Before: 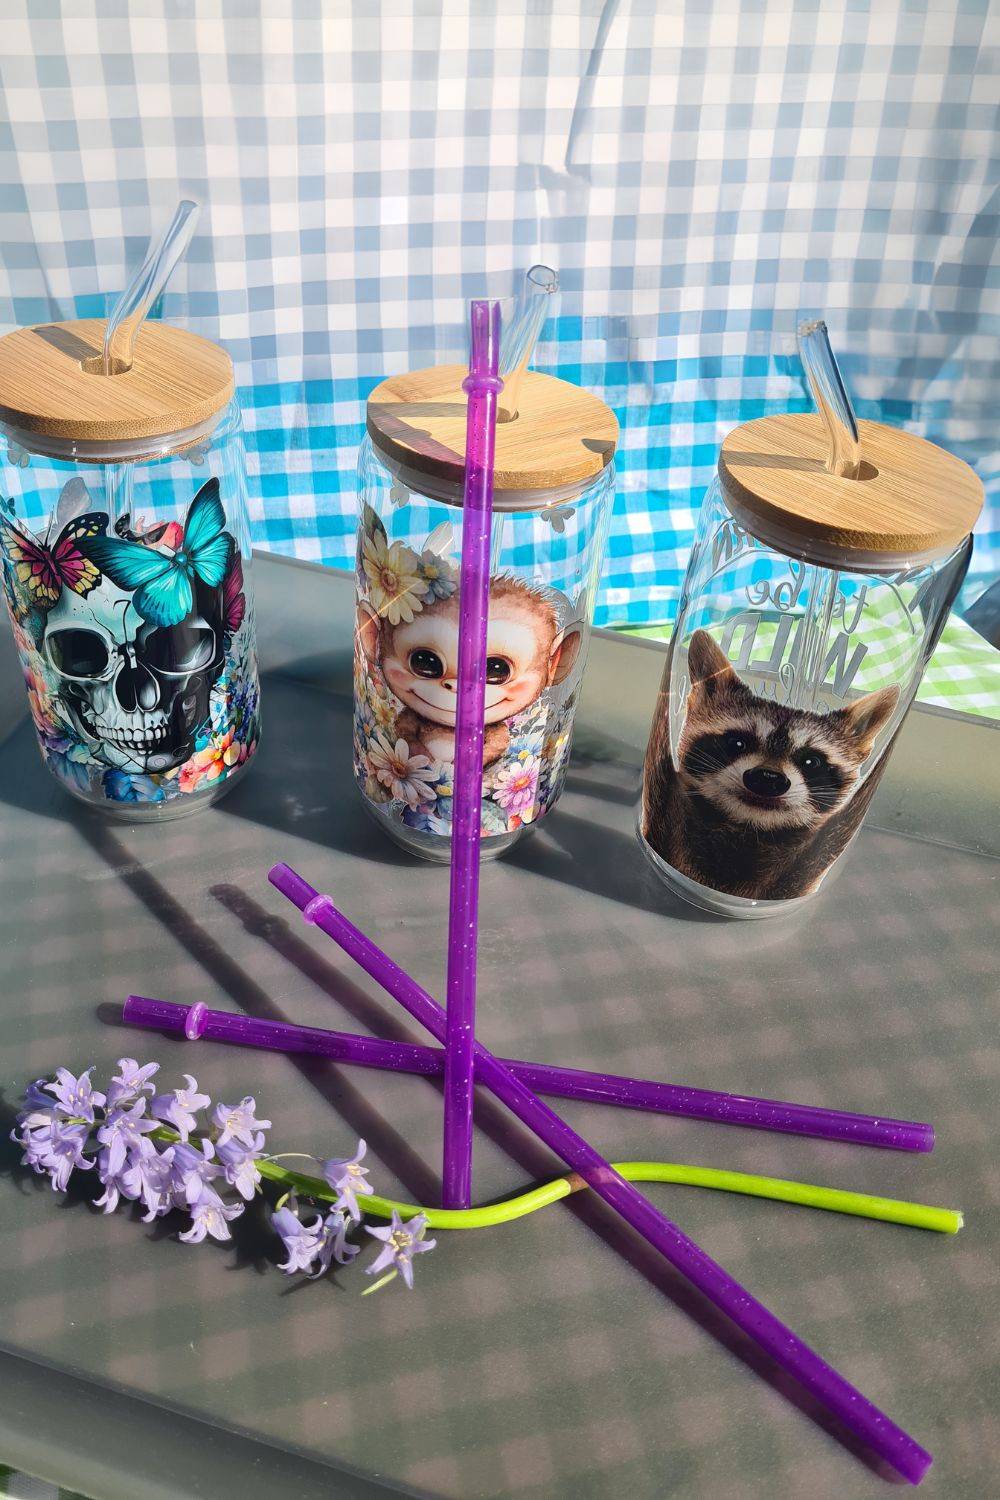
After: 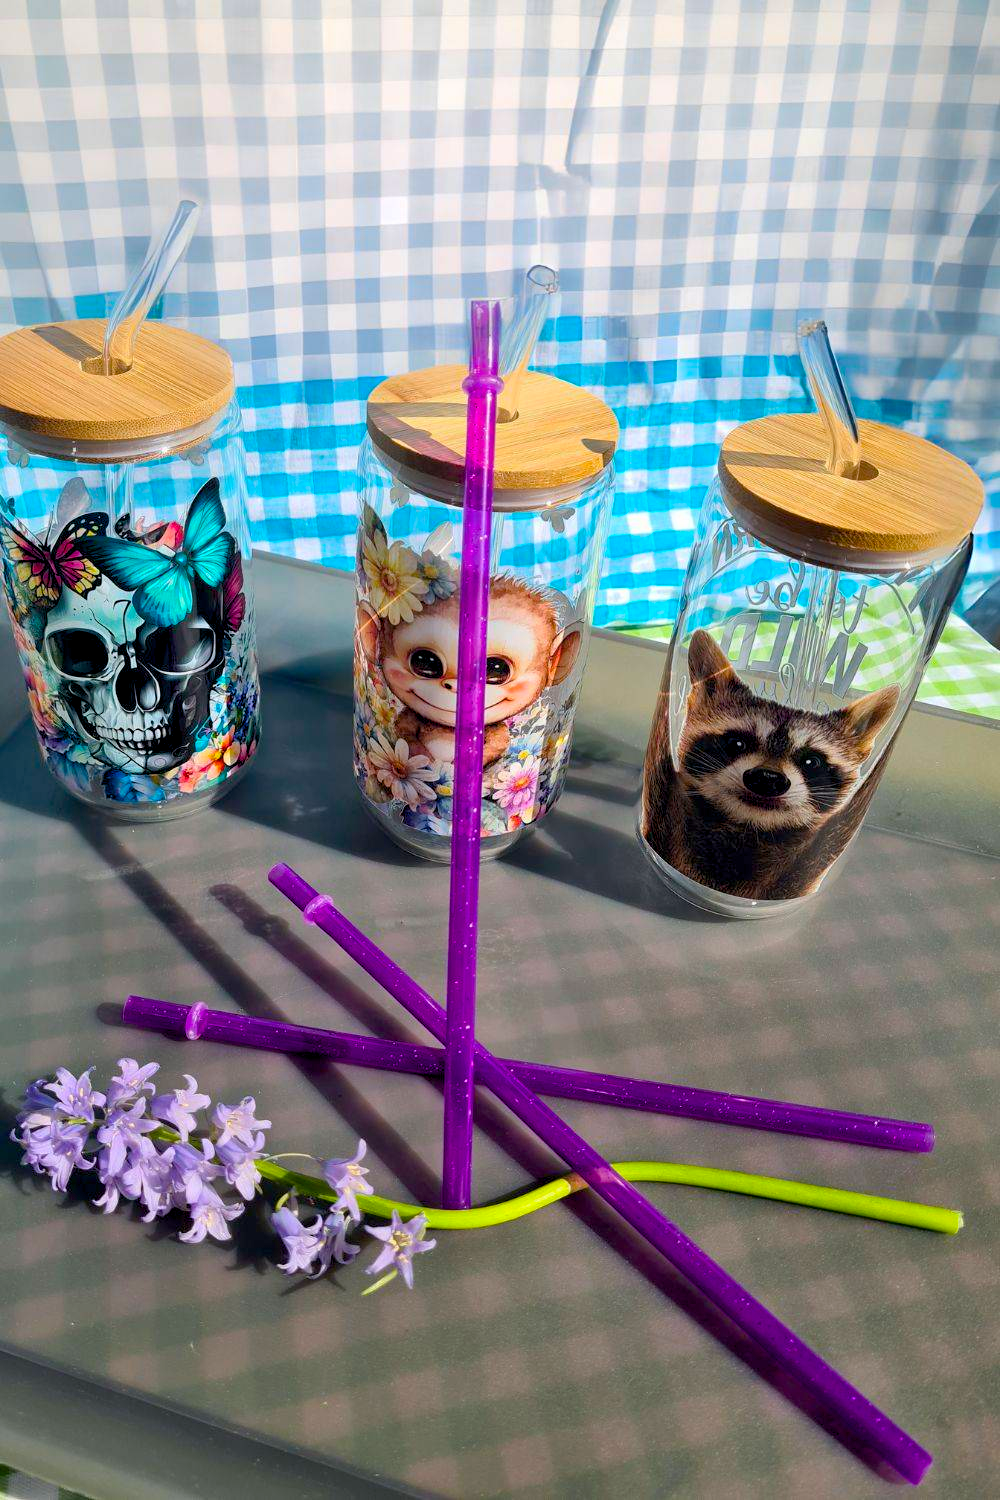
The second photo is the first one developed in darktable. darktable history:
color balance rgb: global offset › luminance -0.855%, perceptual saturation grading › global saturation 25.643%, global vibrance 20%
